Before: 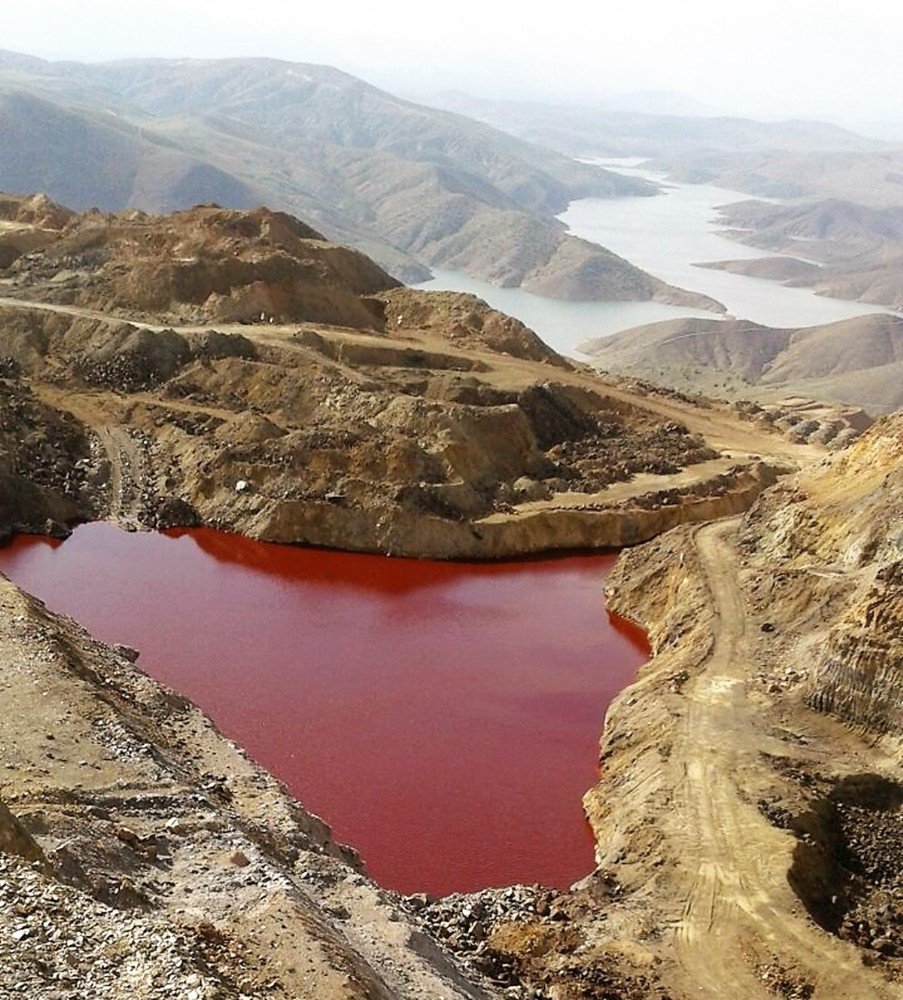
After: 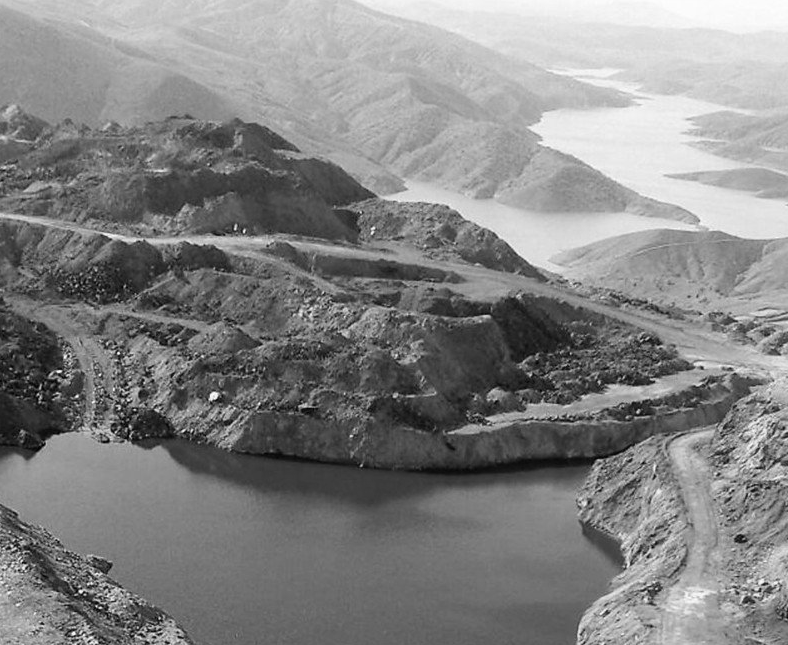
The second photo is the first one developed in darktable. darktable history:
color zones: curves: ch0 [(0.068, 0.464) (0.25, 0.5) (0.48, 0.508) (0.75, 0.536) (0.886, 0.476) (0.967, 0.456)]; ch1 [(0.066, 0.456) (0.25, 0.5) (0.616, 0.508) (0.746, 0.56) (0.934, 0.444)]
monochrome: on, module defaults
crop: left 3.015%, top 8.969%, right 9.647%, bottom 26.457%
